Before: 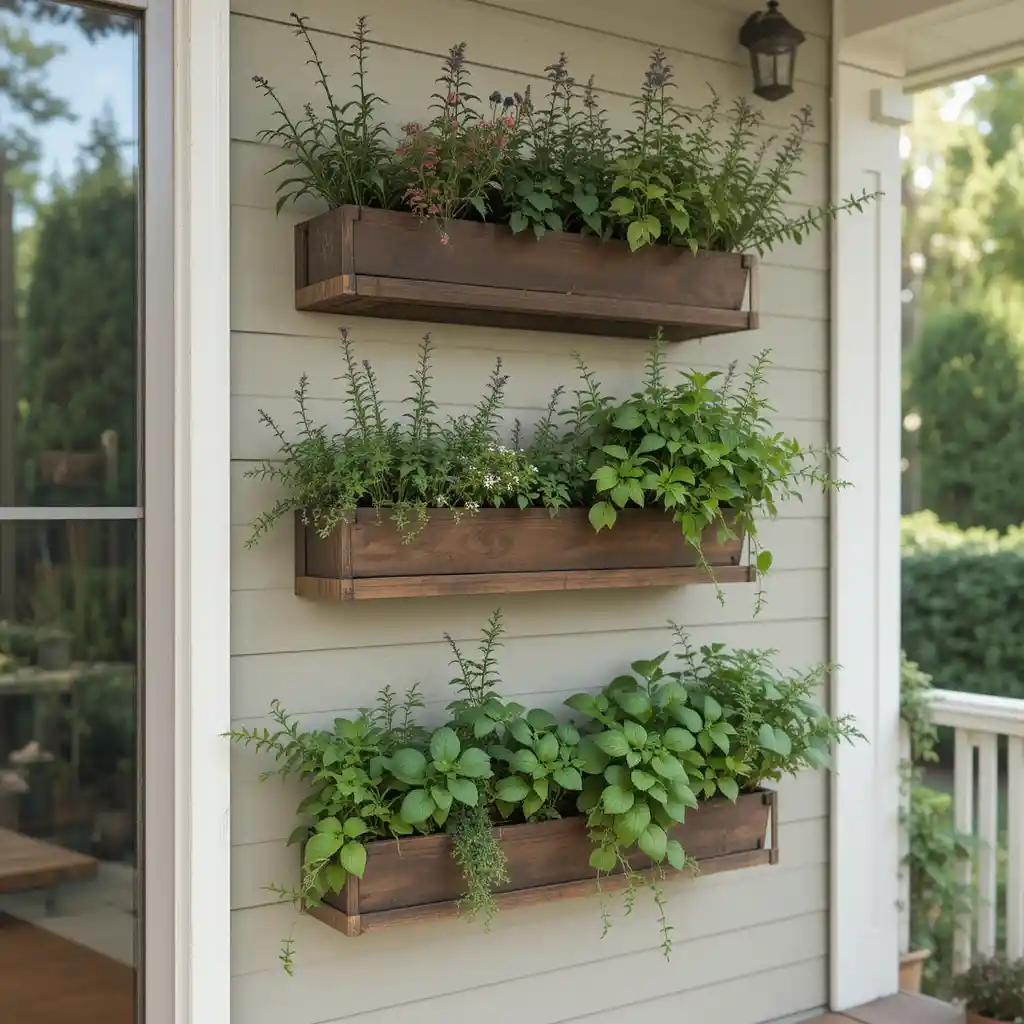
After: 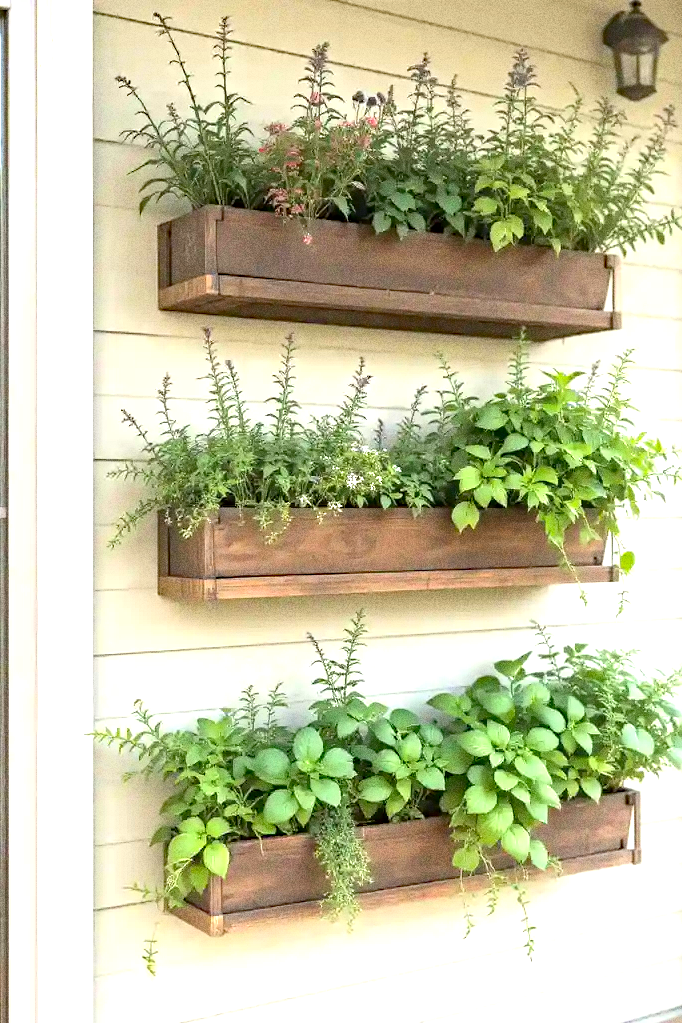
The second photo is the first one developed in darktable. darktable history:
haze removal: compatibility mode true, adaptive false
exposure: black level correction 0.001, exposure 1.719 EV, compensate exposure bias true, compensate highlight preservation false
crop and rotate: left 13.409%, right 19.924%
grain: coarseness 0.09 ISO, strength 40%
